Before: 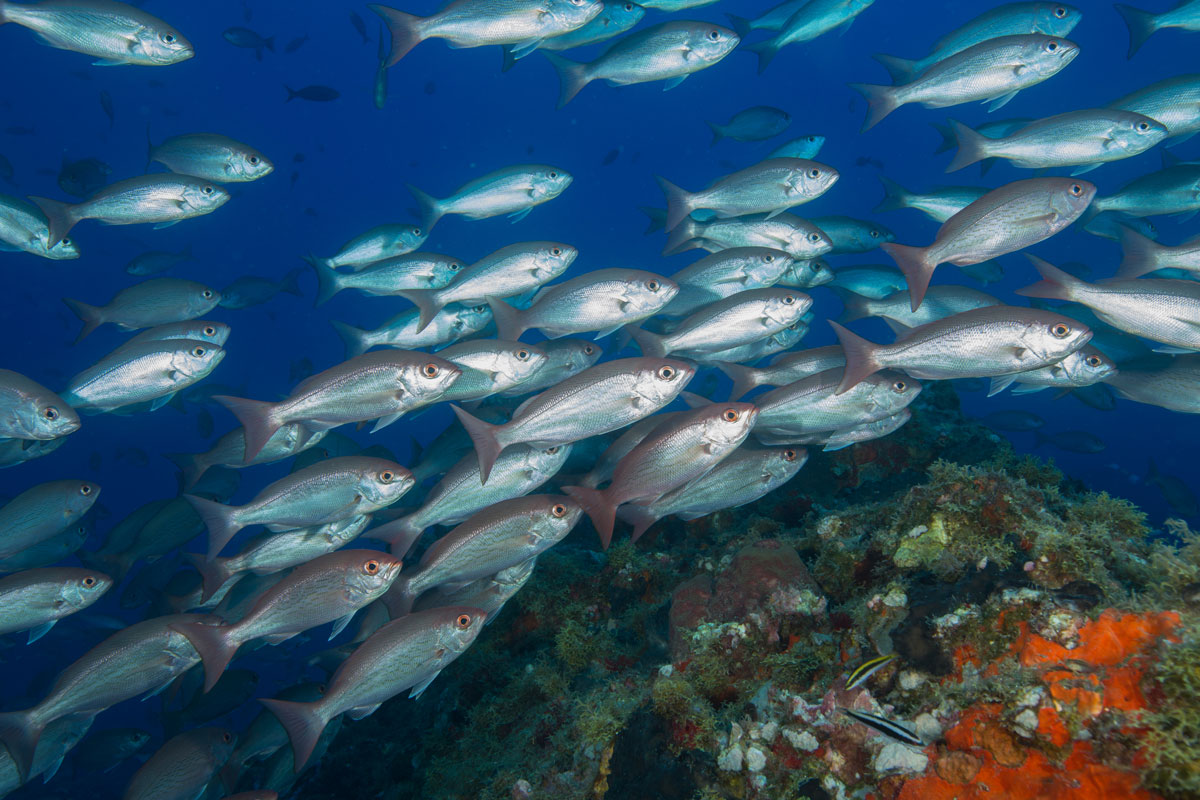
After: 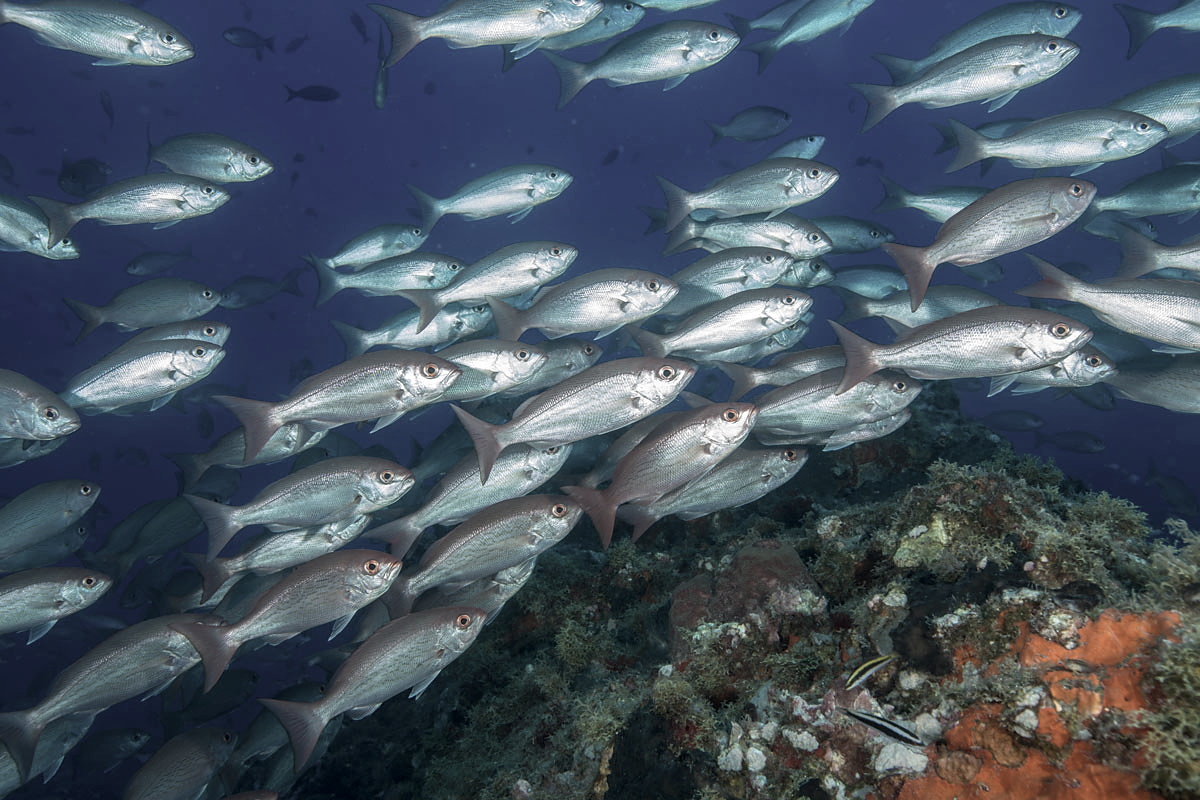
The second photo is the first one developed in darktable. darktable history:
exposure: exposure 0.125 EV, compensate exposure bias true, compensate highlight preservation false
local contrast: on, module defaults
sharpen: radius 1.045, threshold 0.933
color correction: highlights b* -0.015, saturation 0.522
